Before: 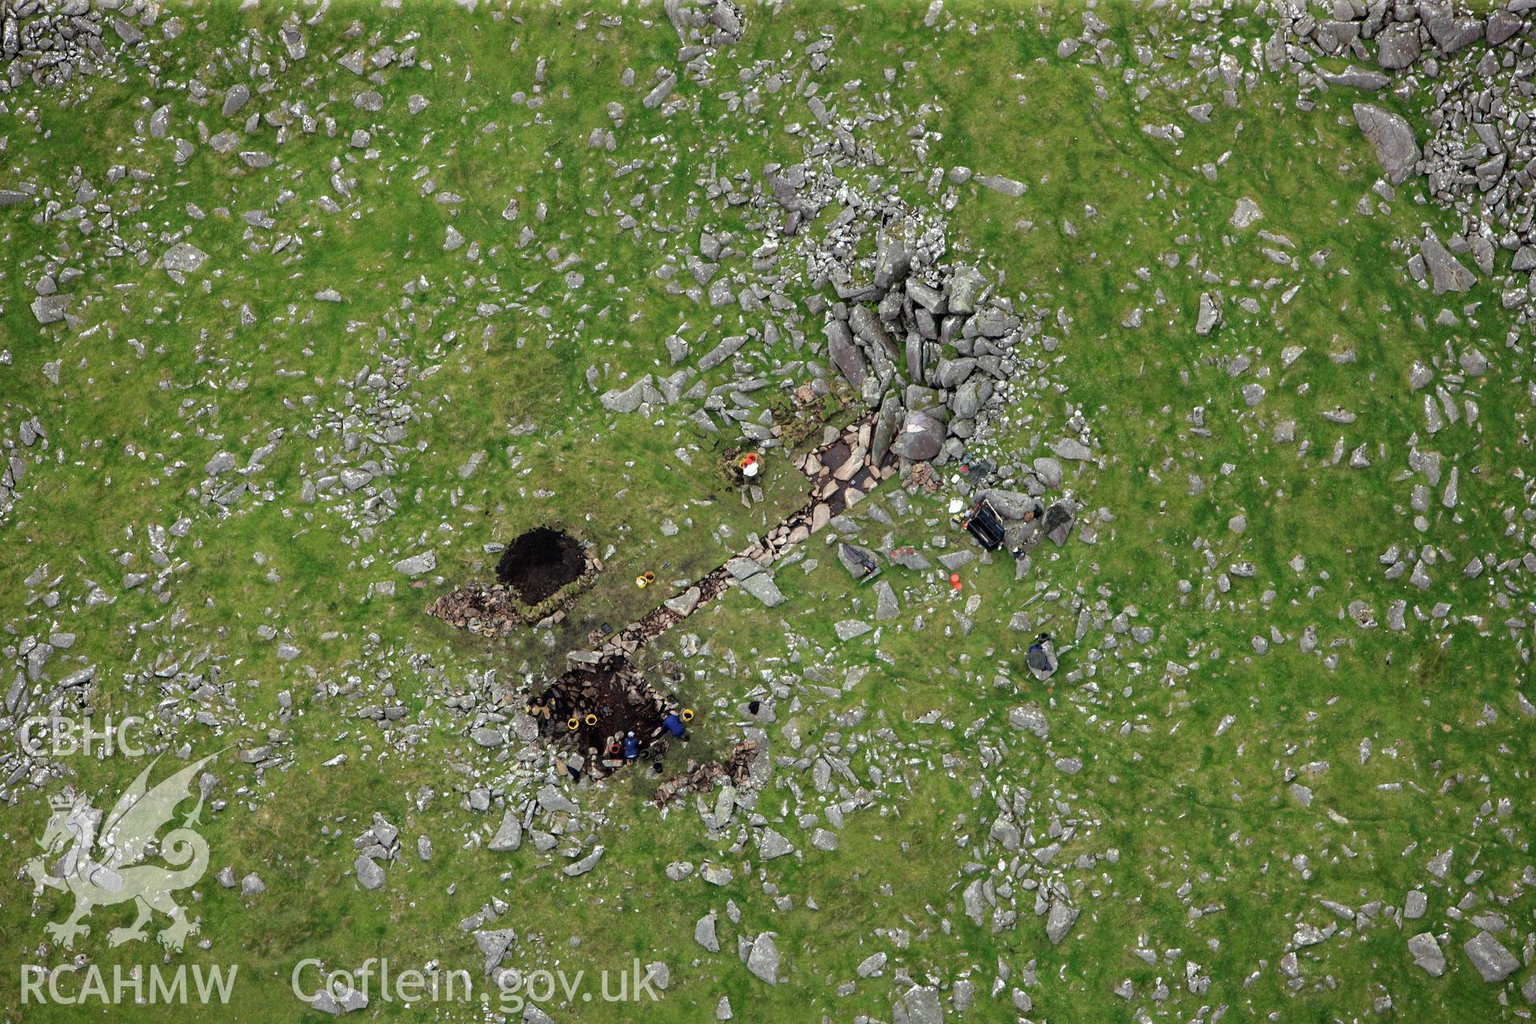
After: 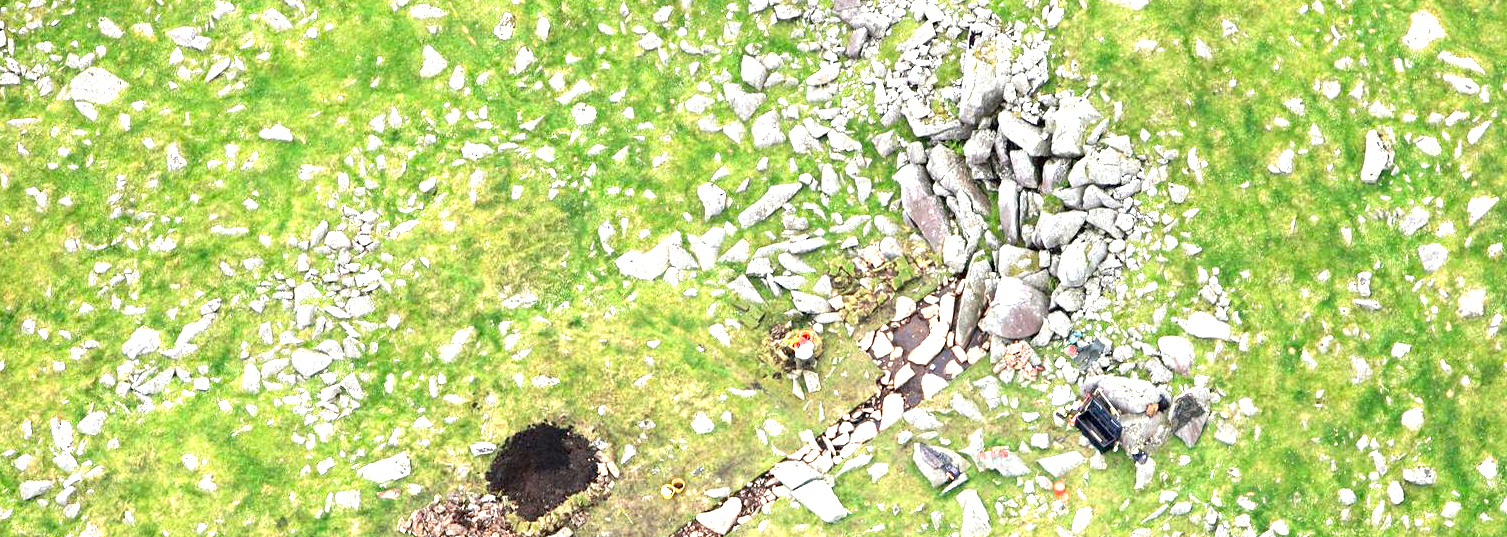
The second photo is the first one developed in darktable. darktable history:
crop: left 7.025%, top 18.472%, right 14.443%, bottom 39.57%
exposure: exposure 2.042 EV, compensate exposure bias true, compensate highlight preservation false
